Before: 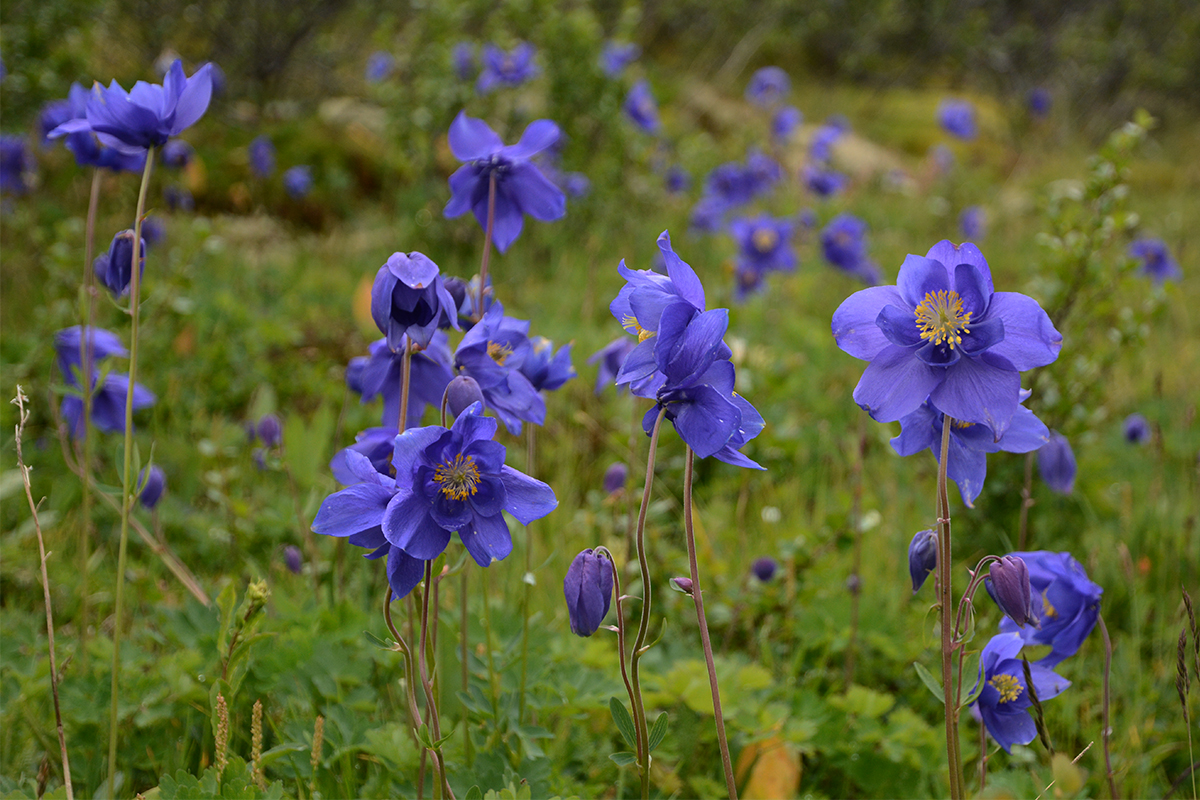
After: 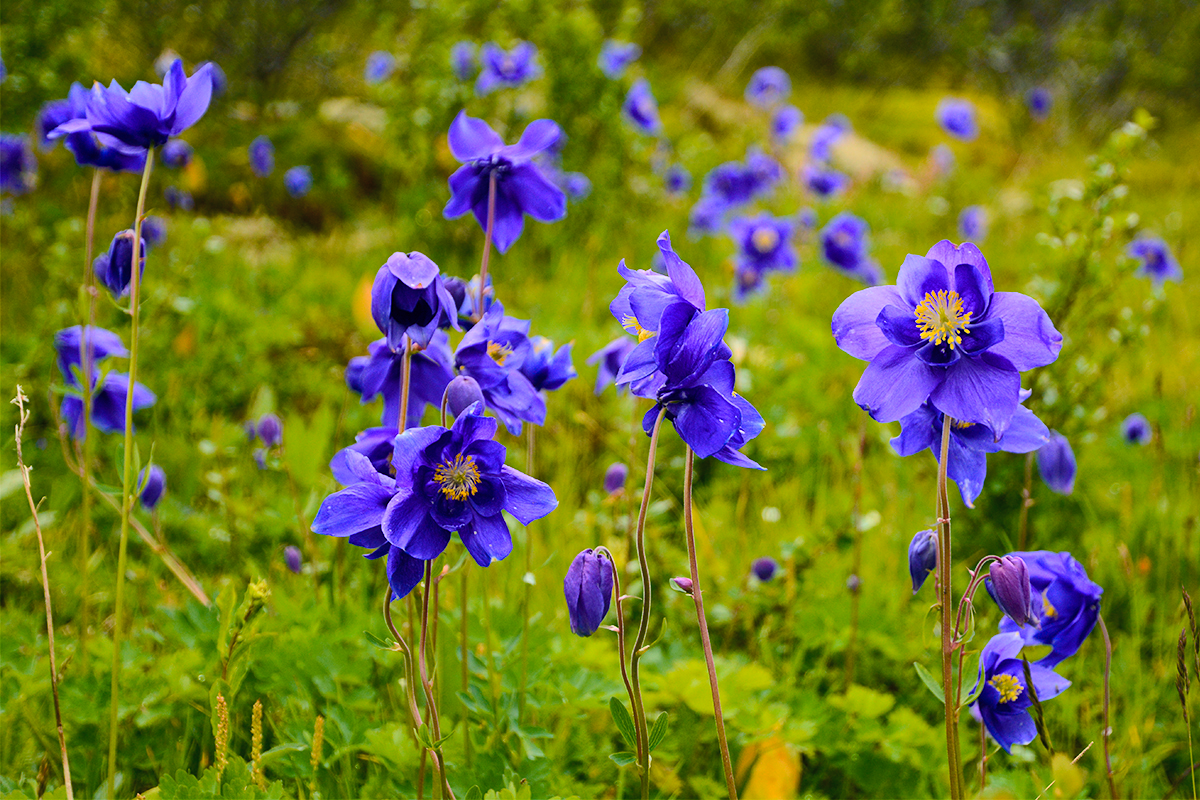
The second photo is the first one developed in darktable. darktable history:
tone curve: curves: ch0 [(0, 0) (0.003, 0.003) (0.011, 0.014) (0.025, 0.033) (0.044, 0.06) (0.069, 0.096) (0.1, 0.132) (0.136, 0.174) (0.177, 0.226) (0.224, 0.282) (0.277, 0.352) (0.335, 0.435) (0.399, 0.524) (0.468, 0.615) (0.543, 0.695) (0.623, 0.771) (0.709, 0.835) (0.801, 0.894) (0.898, 0.944) (1, 1)], color space Lab, independent channels
color balance rgb: shadows lift › luminance -7.282%, shadows lift › chroma 2.252%, shadows lift › hue 165.06°, perceptual saturation grading › global saturation 43.868%, perceptual saturation grading › highlights -49.128%, perceptual saturation grading › shadows 29.556%, global vibrance 45.546%
